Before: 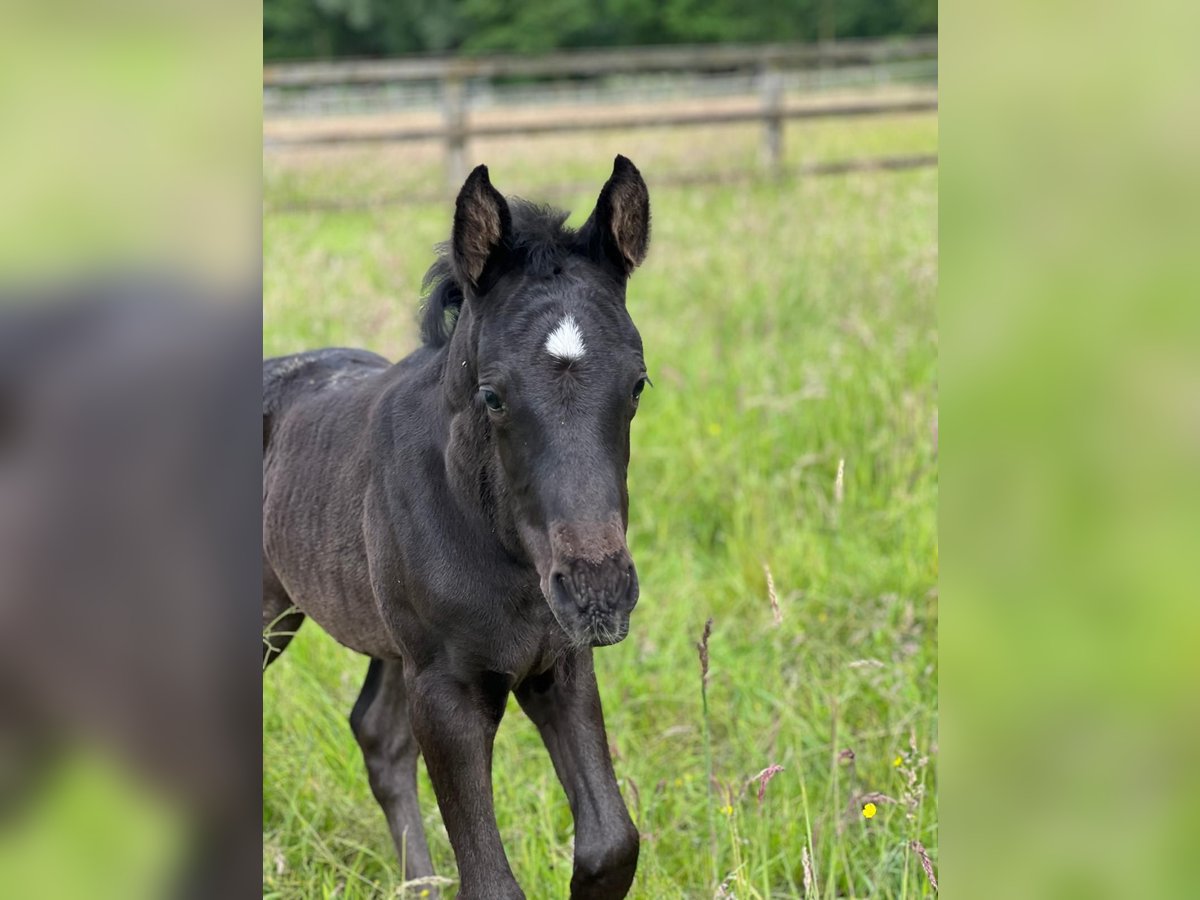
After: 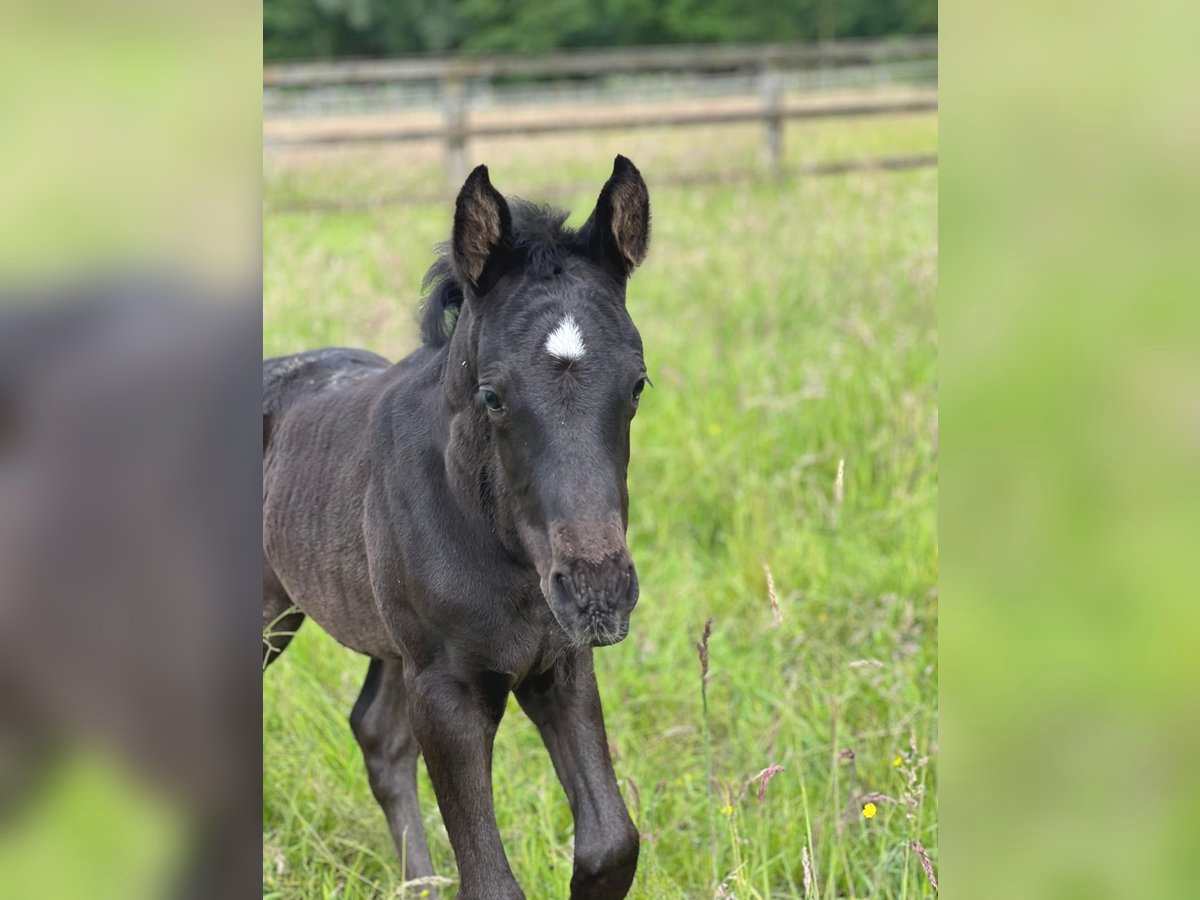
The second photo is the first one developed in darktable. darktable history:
contrast brightness saturation: contrast -0.095, saturation -0.082
shadows and highlights: shadows 31.01, highlights 1.04, soften with gaussian
exposure: exposure 0.243 EV, compensate highlight preservation false
